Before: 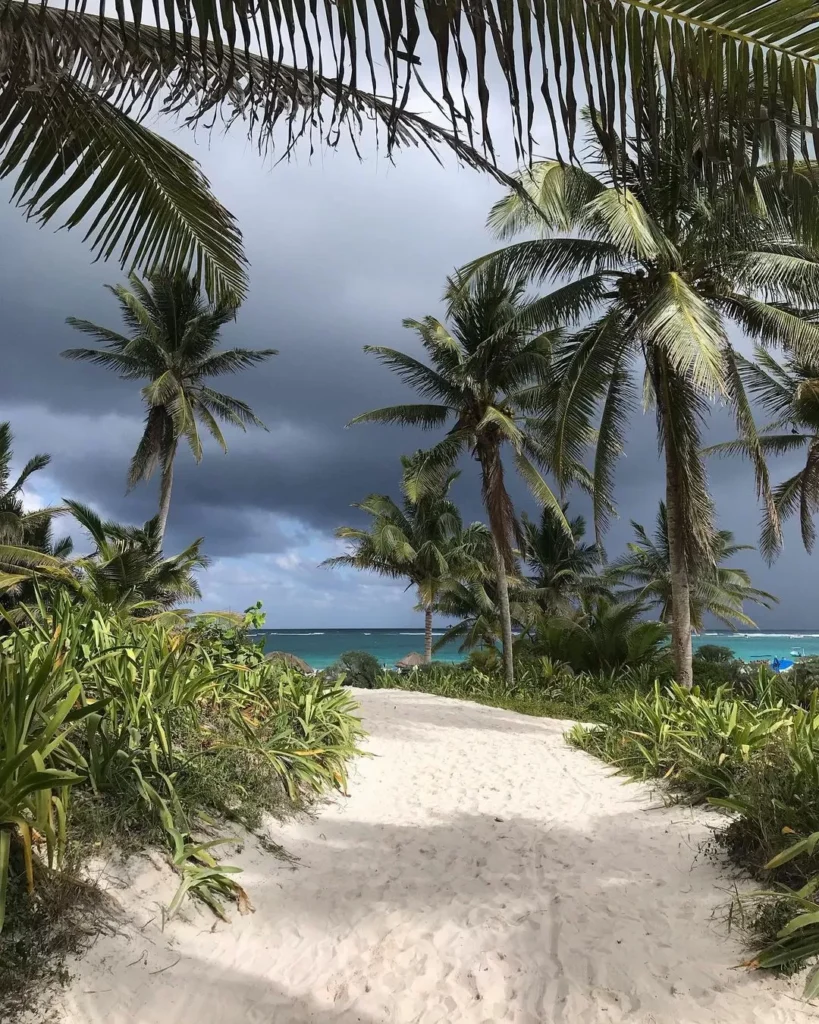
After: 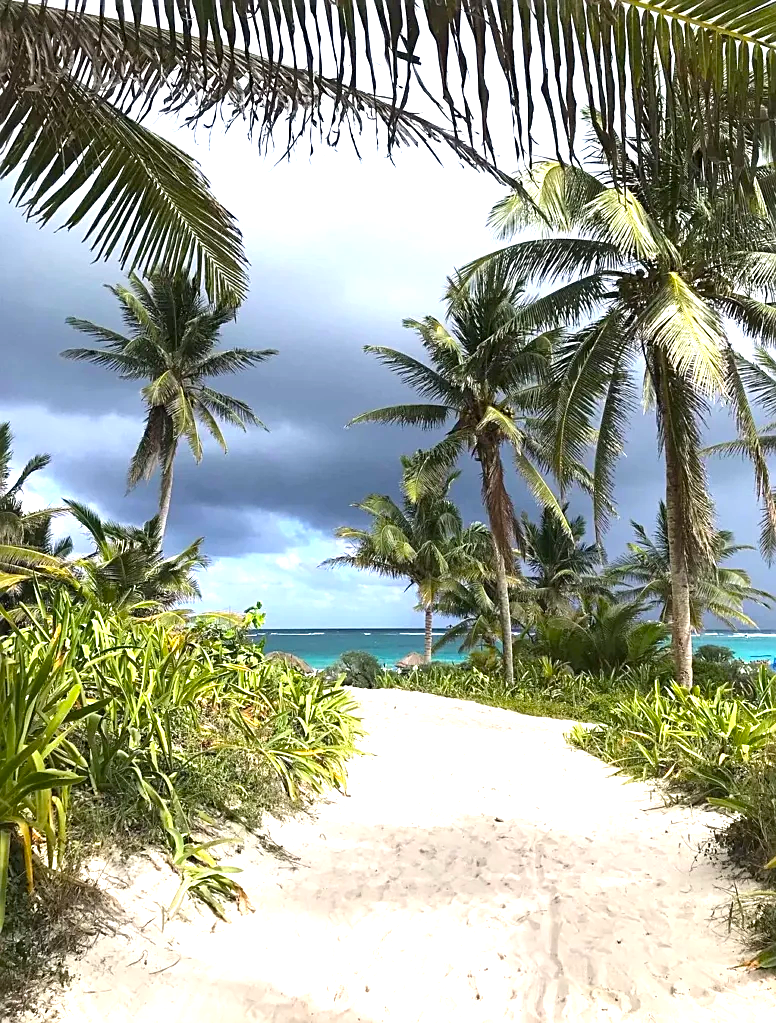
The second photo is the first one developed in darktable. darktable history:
sharpen: on, module defaults
crop and rotate: right 5.167%
color balance: output saturation 120%
exposure: exposure 1.15 EV, compensate highlight preservation false
